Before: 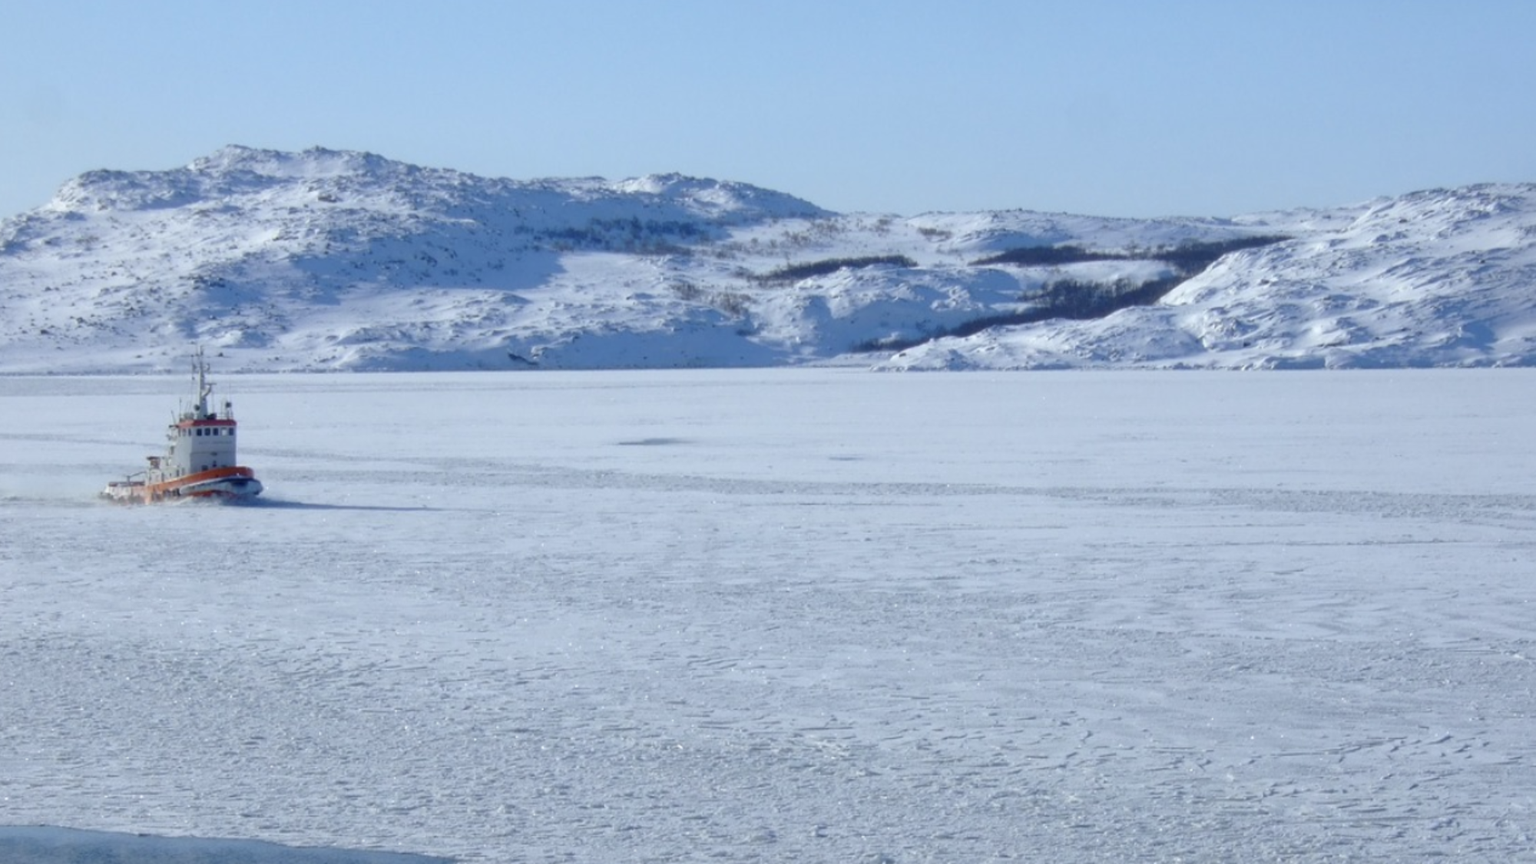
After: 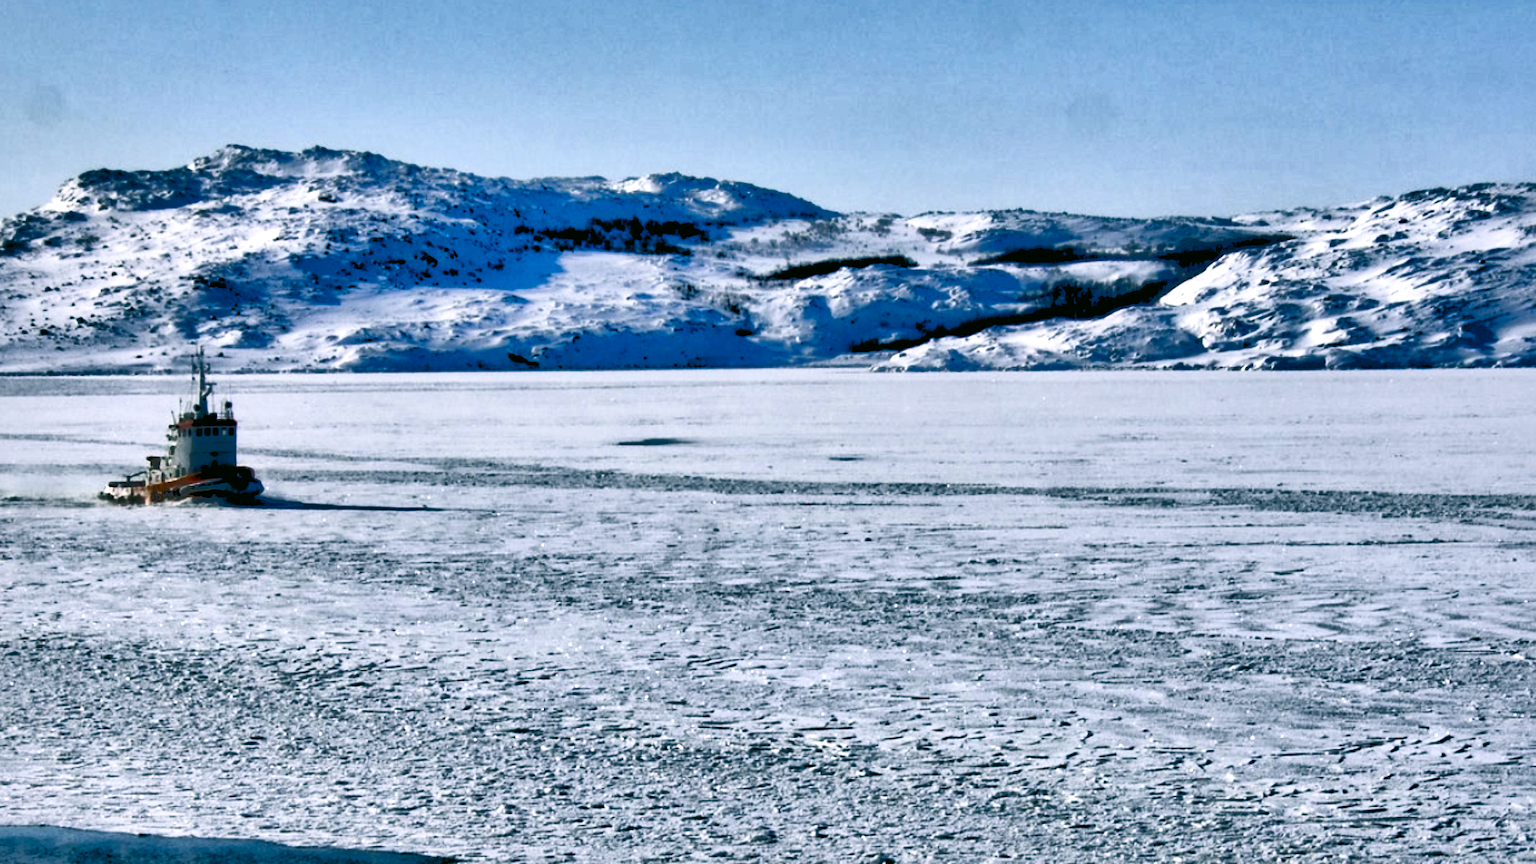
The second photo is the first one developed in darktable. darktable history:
contrast brightness saturation: contrast 0.28
exposure: exposure 0.2 EV, compensate highlight preservation false
tone curve: curves: ch0 [(0, 0) (0.004, 0.001) (0.133, 0.112) (0.325, 0.362) (0.832, 0.893) (1, 1)], color space Lab, linked channels, preserve colors none
color correction: highlights a* 4.02, highlights b* 4.98, shadows a* -7.55, shadows b* 4.98
contrast equalizer: y [[0.601, 0.6, 0.598, 0.598, 0.6, 0.601], [0.5 ×6], [0.5 ×6], [0 ×6], [0 ×6]]
levels: levels [0.072, 0.414, 0.976]
shadows and highlights: soften with gaussian
local contrast: mode bilateral grid, contrast 25, coarseness 60, detail 151%, midtone range 0.2
tone mapping: contrast compression 1.5, spatial extent 10 | blend: blend mode average, opacity 100%; mask: uniform (no mask)
color zones: curves: ch0 [(0, 0.425) (0.143, 0.422) (0.286, 0.42) (0.429, 0.419) (0.571, 0.419) (0.714, 0.42) (0.857, 0.422) (1, 0.425)]; ch1 [(0, 0.666) (0.143, 0.669) (0.286, 0.671) (0.429, 0.67) (0.571, 0.67) (0.714, 0.67) (0.857, 0.67) (1, 0.666)]
